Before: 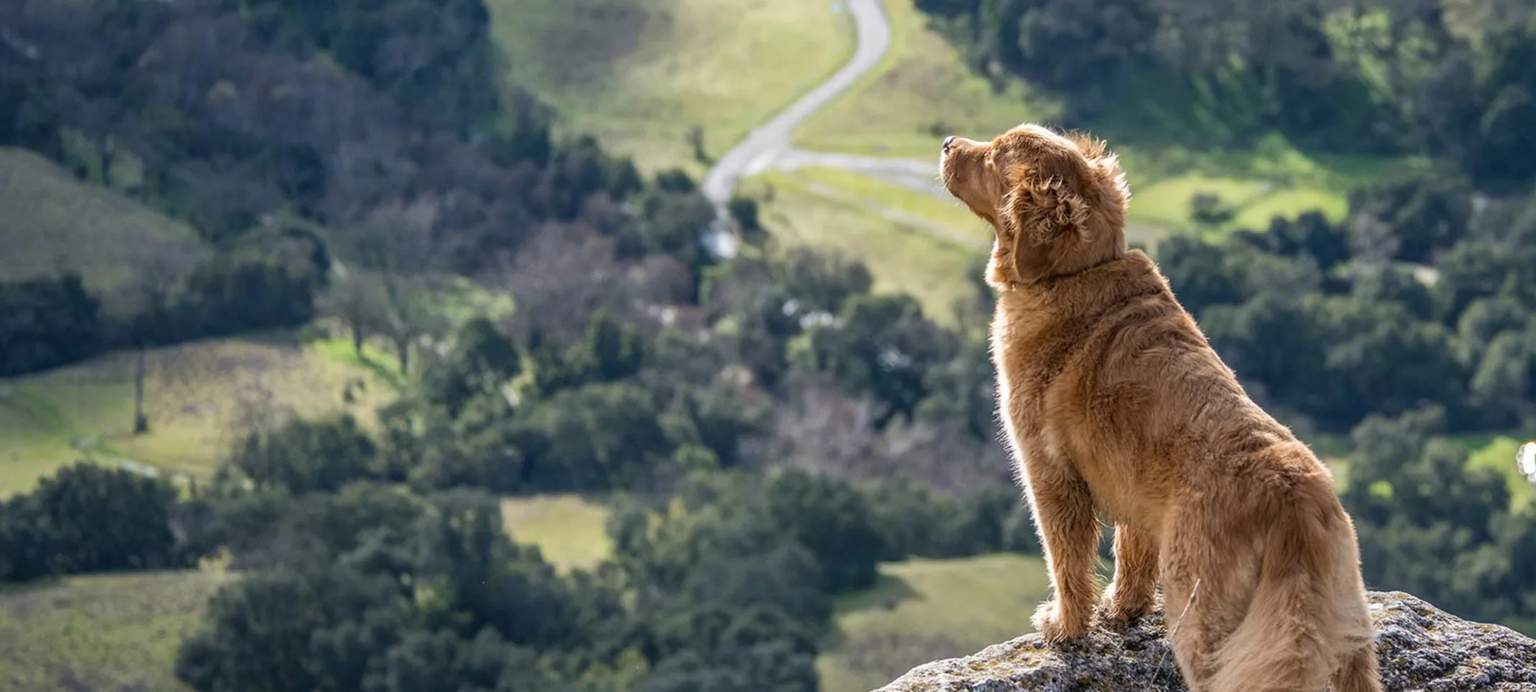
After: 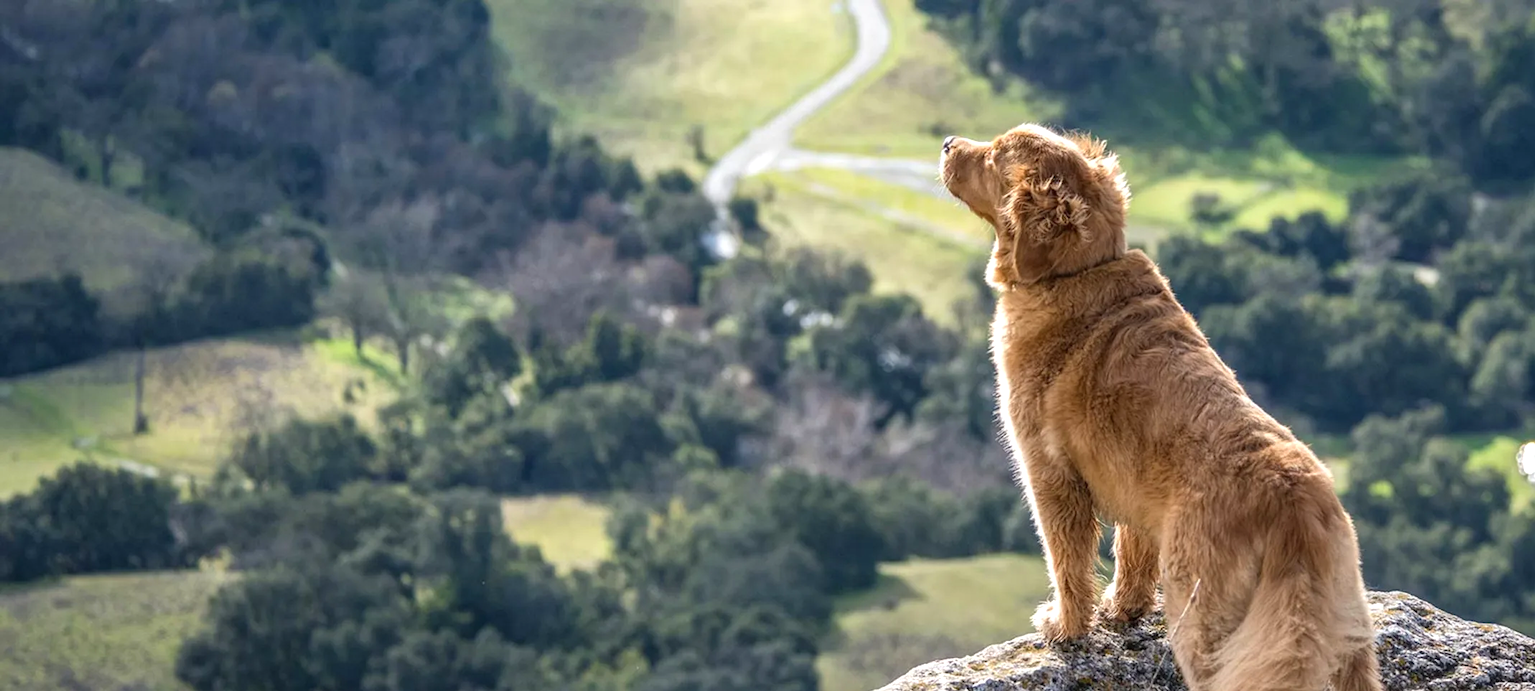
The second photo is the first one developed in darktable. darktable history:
exposure: black level correction 0, exposure 0.393 EV, compensate highlight preservation false
